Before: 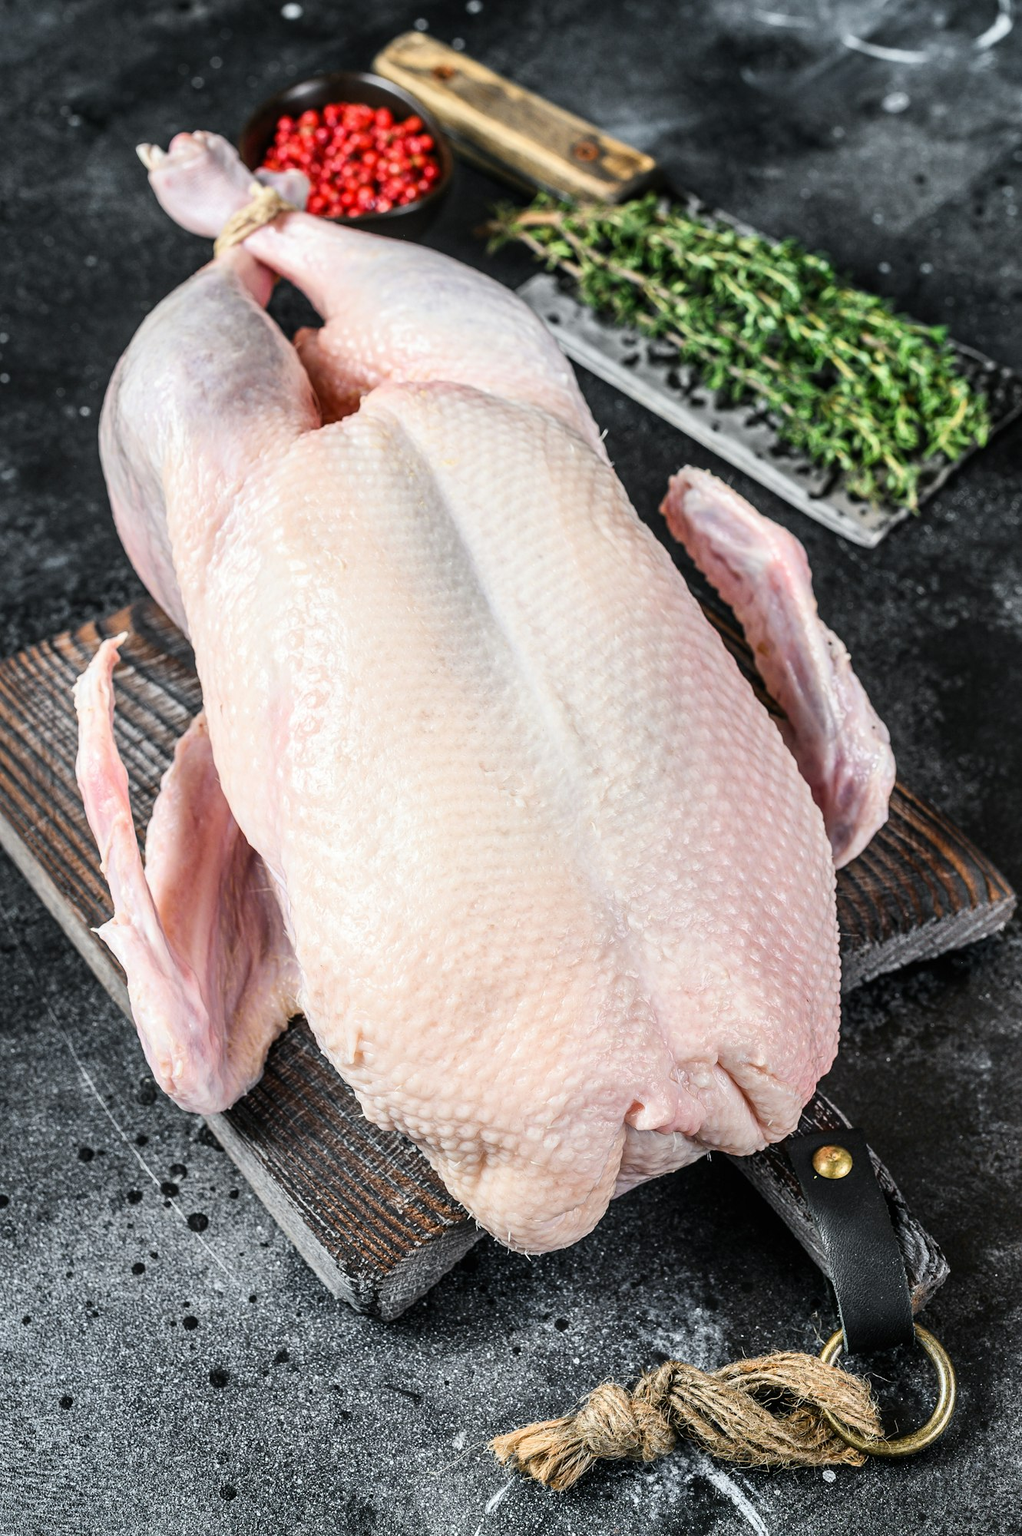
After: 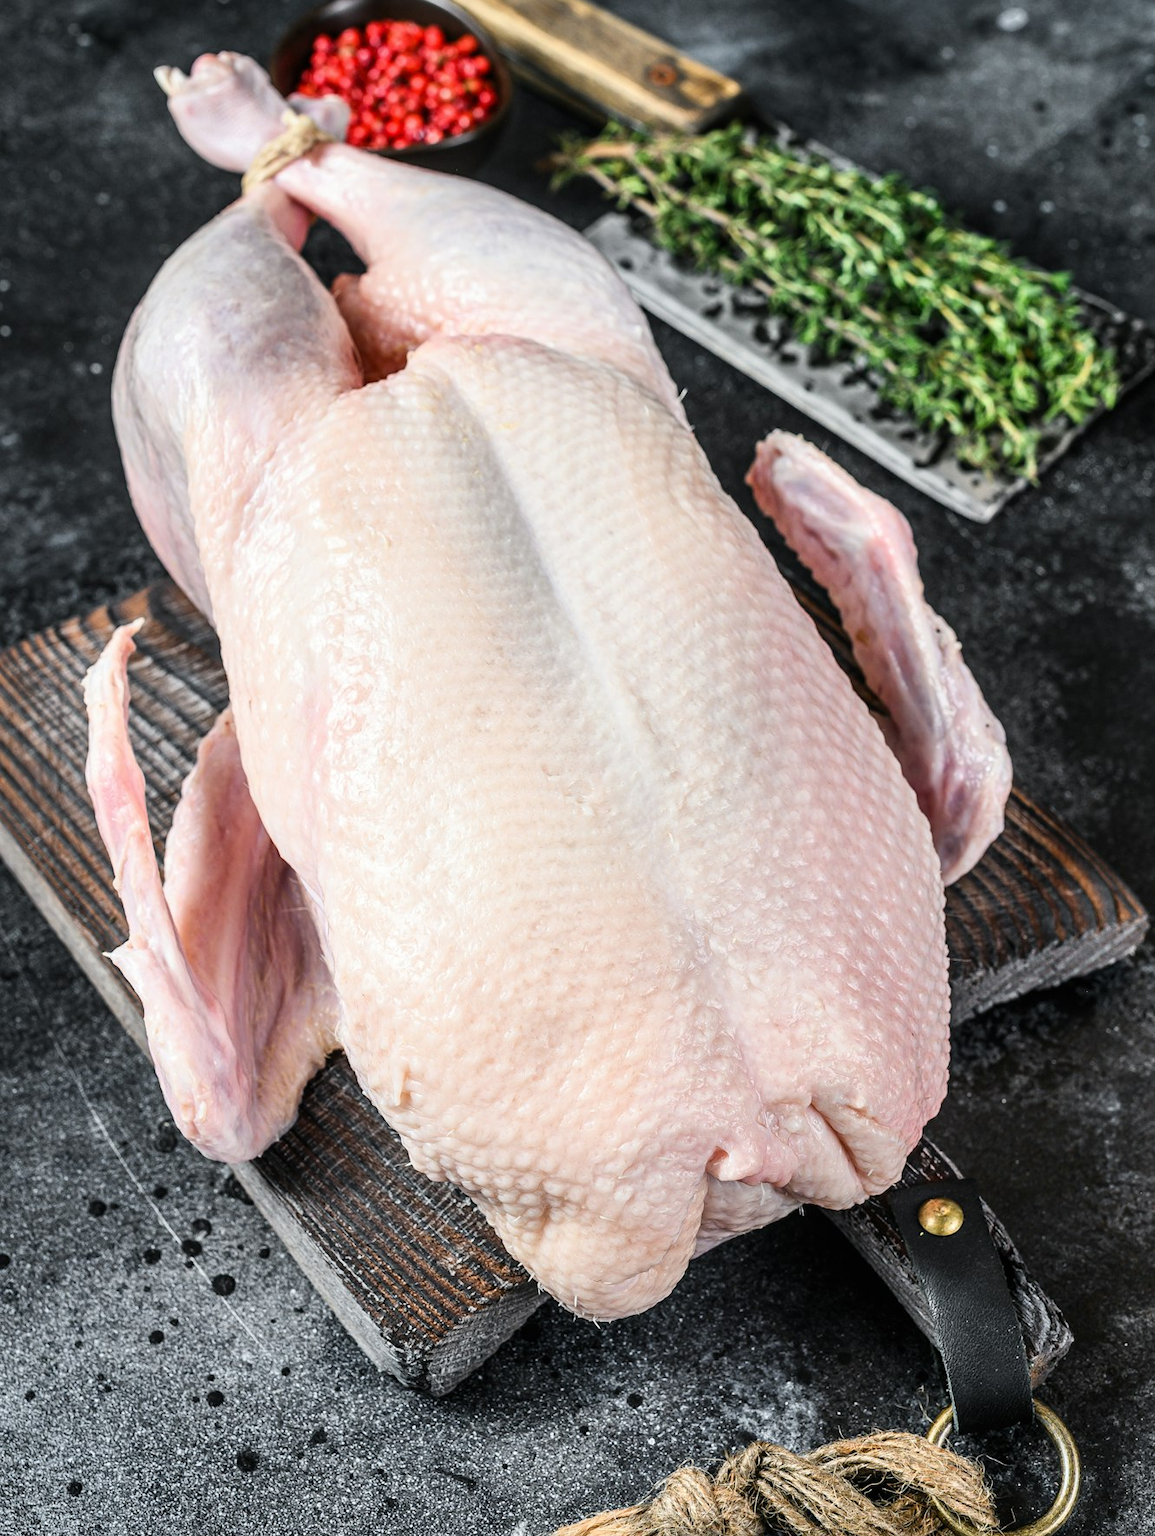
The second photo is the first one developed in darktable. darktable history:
crop and rotate: top 5.573%, bottom 5.892%
